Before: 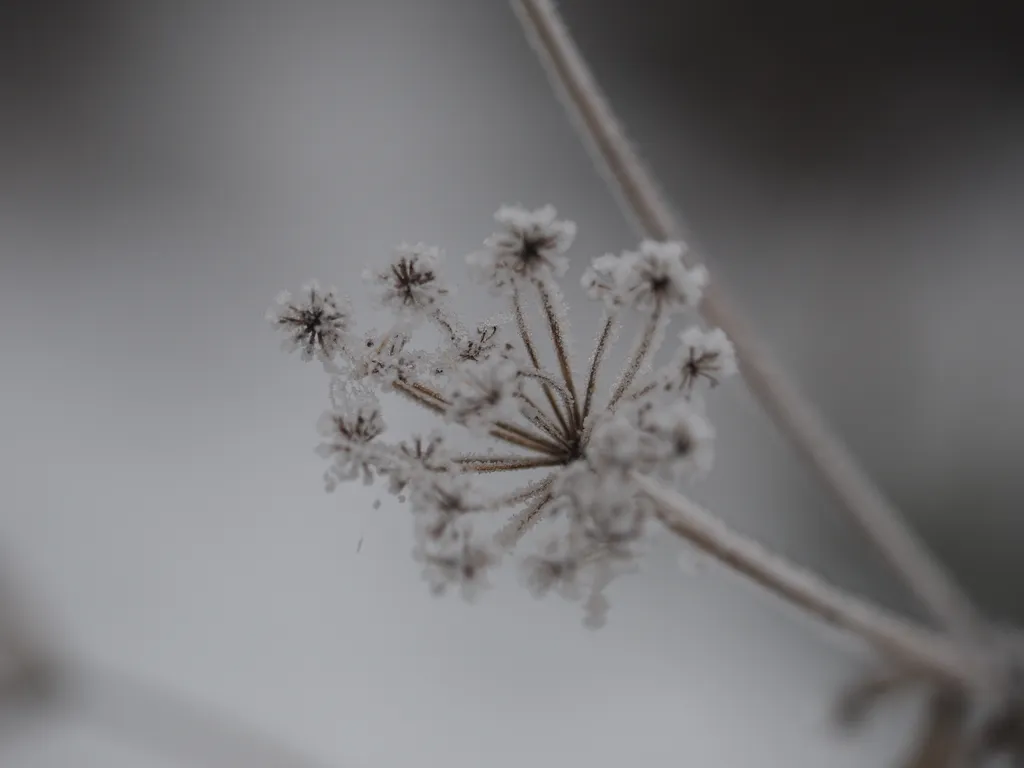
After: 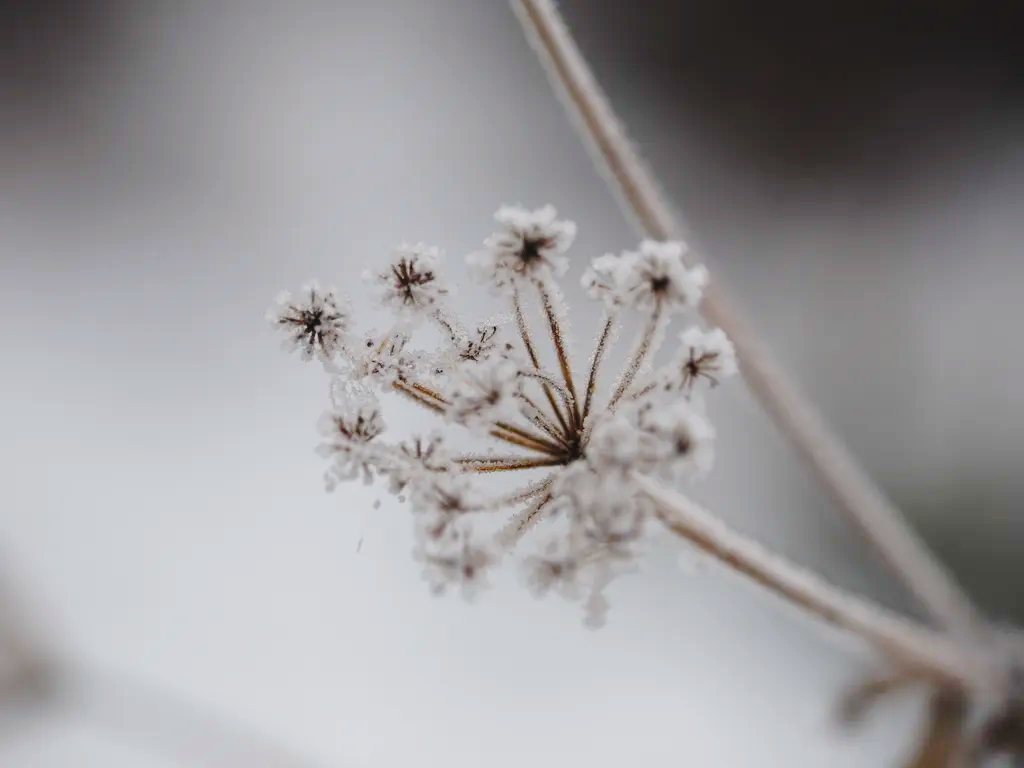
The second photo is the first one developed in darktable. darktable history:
base curve: curves: ch0 [(0, 0) (0.028, 0.03) (0.121, 0.232) (0.46, 0.748) (0.859, 0.968) (1, 1)], preserve colors none
color balance rgb: power › hue 314.5°, perceptual saturation grading › global saturation 23.335%, perceptual saturation grading › highlights -23.631%, perceptual saturation grading › mid-tones 24.244%, perceptual saturation grading › shadows 39.902%
